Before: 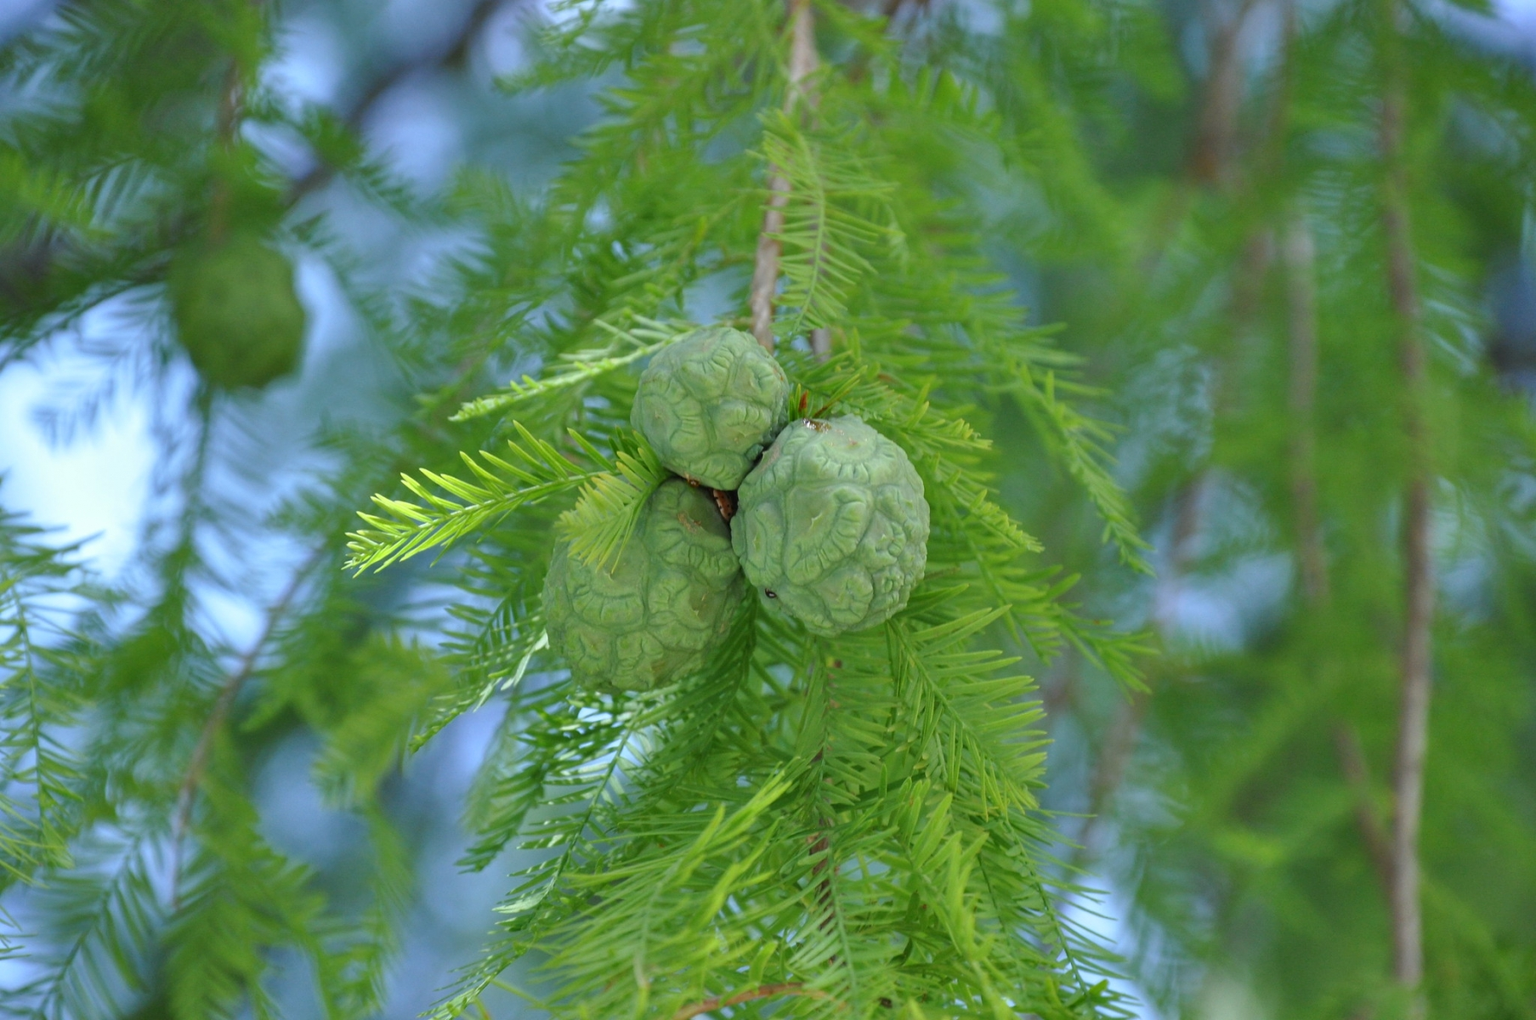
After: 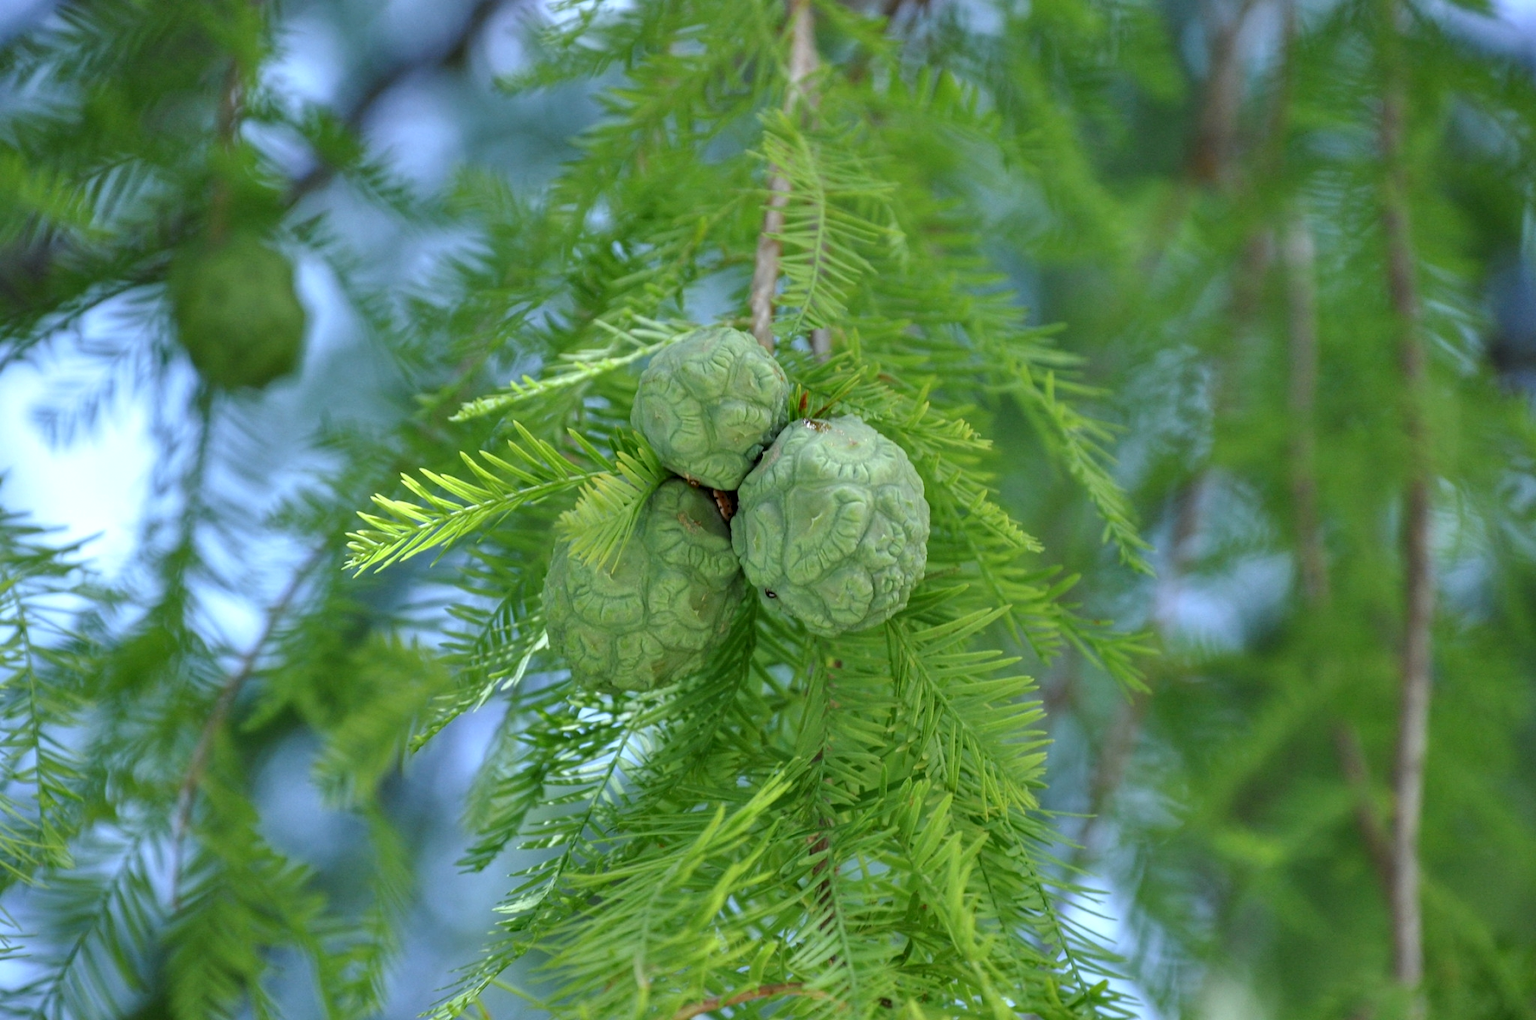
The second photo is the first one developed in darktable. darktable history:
white balance: red 0.986, blue 1.01
local contrast: detail 130%
